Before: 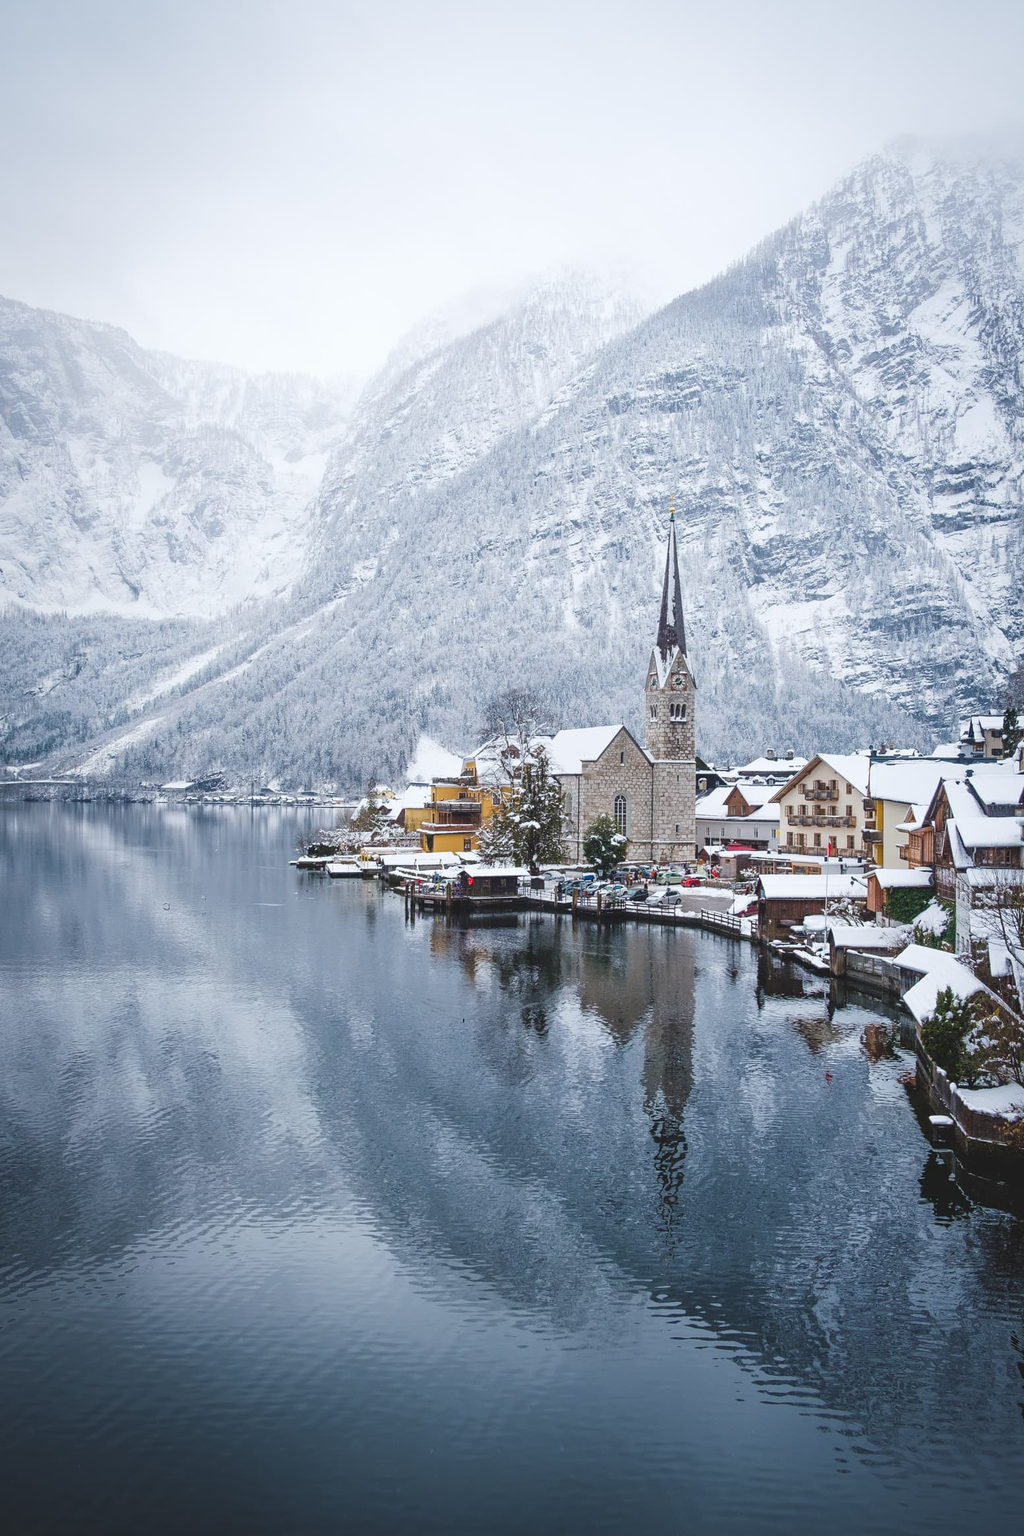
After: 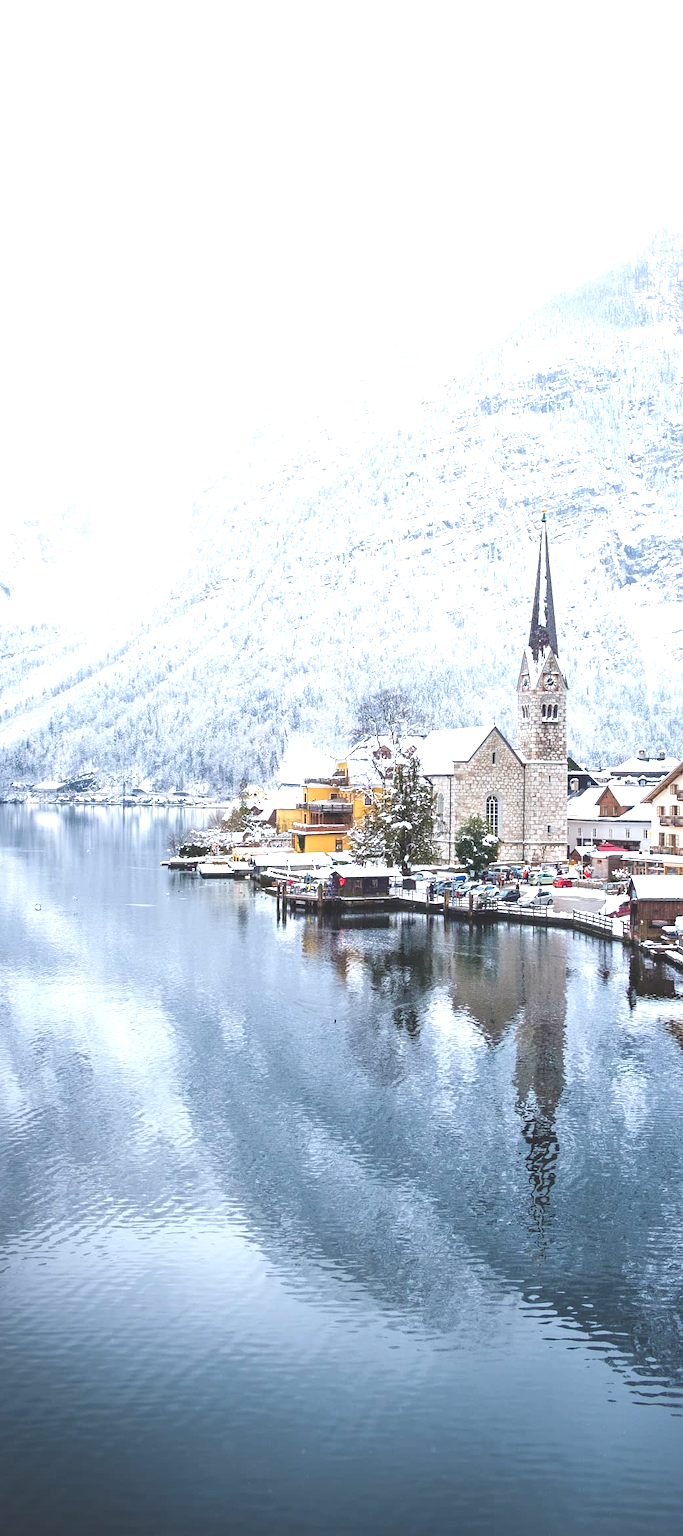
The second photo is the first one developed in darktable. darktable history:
exposure: black level correction 0, exposure 1.001 EV, compensate exposure bias true, compensate highlight preservation false
crop and rotate: left 12.673%, right 20.555%
